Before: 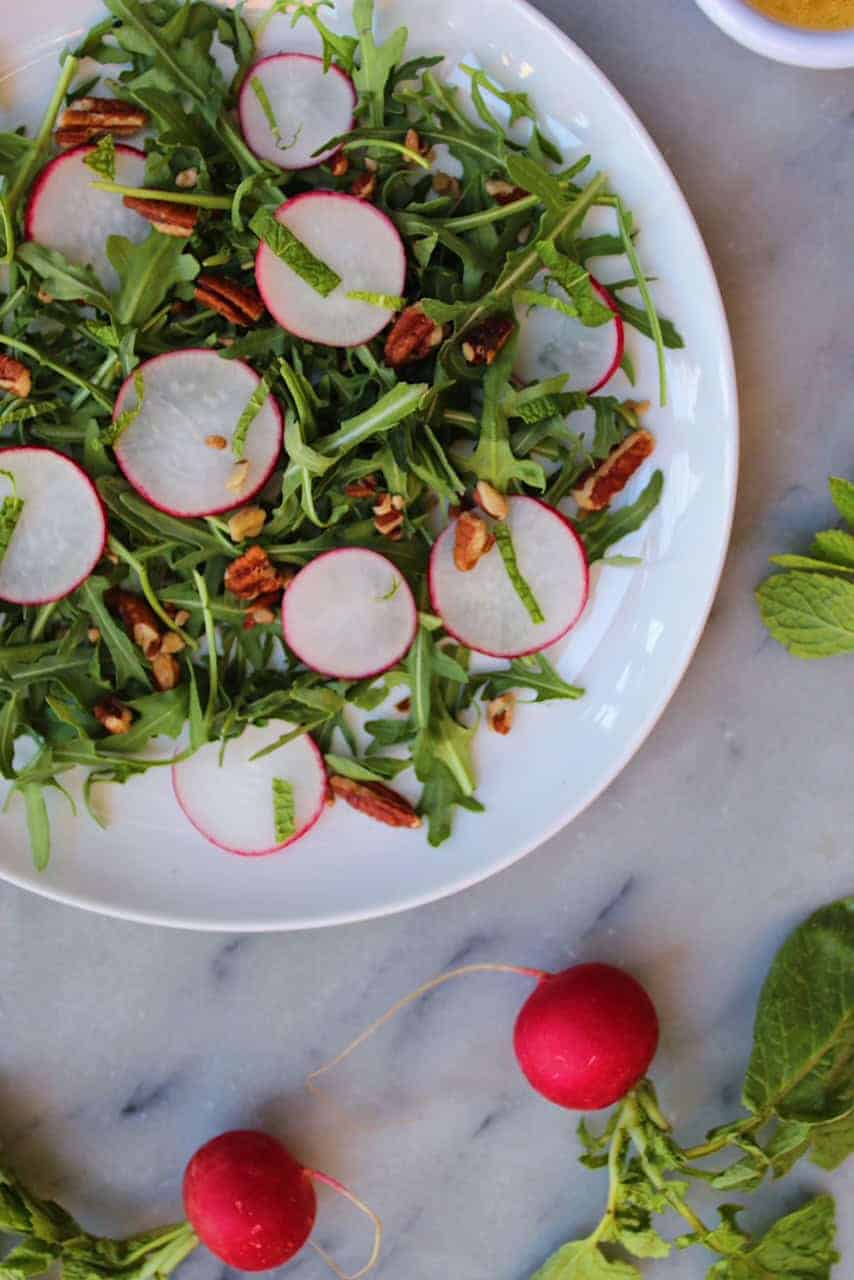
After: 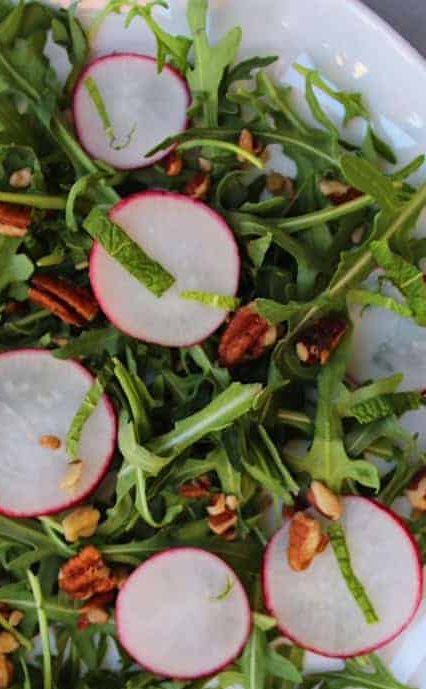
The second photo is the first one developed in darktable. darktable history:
crop: left 19.552%, right 30.534%, bottom 46.122%
